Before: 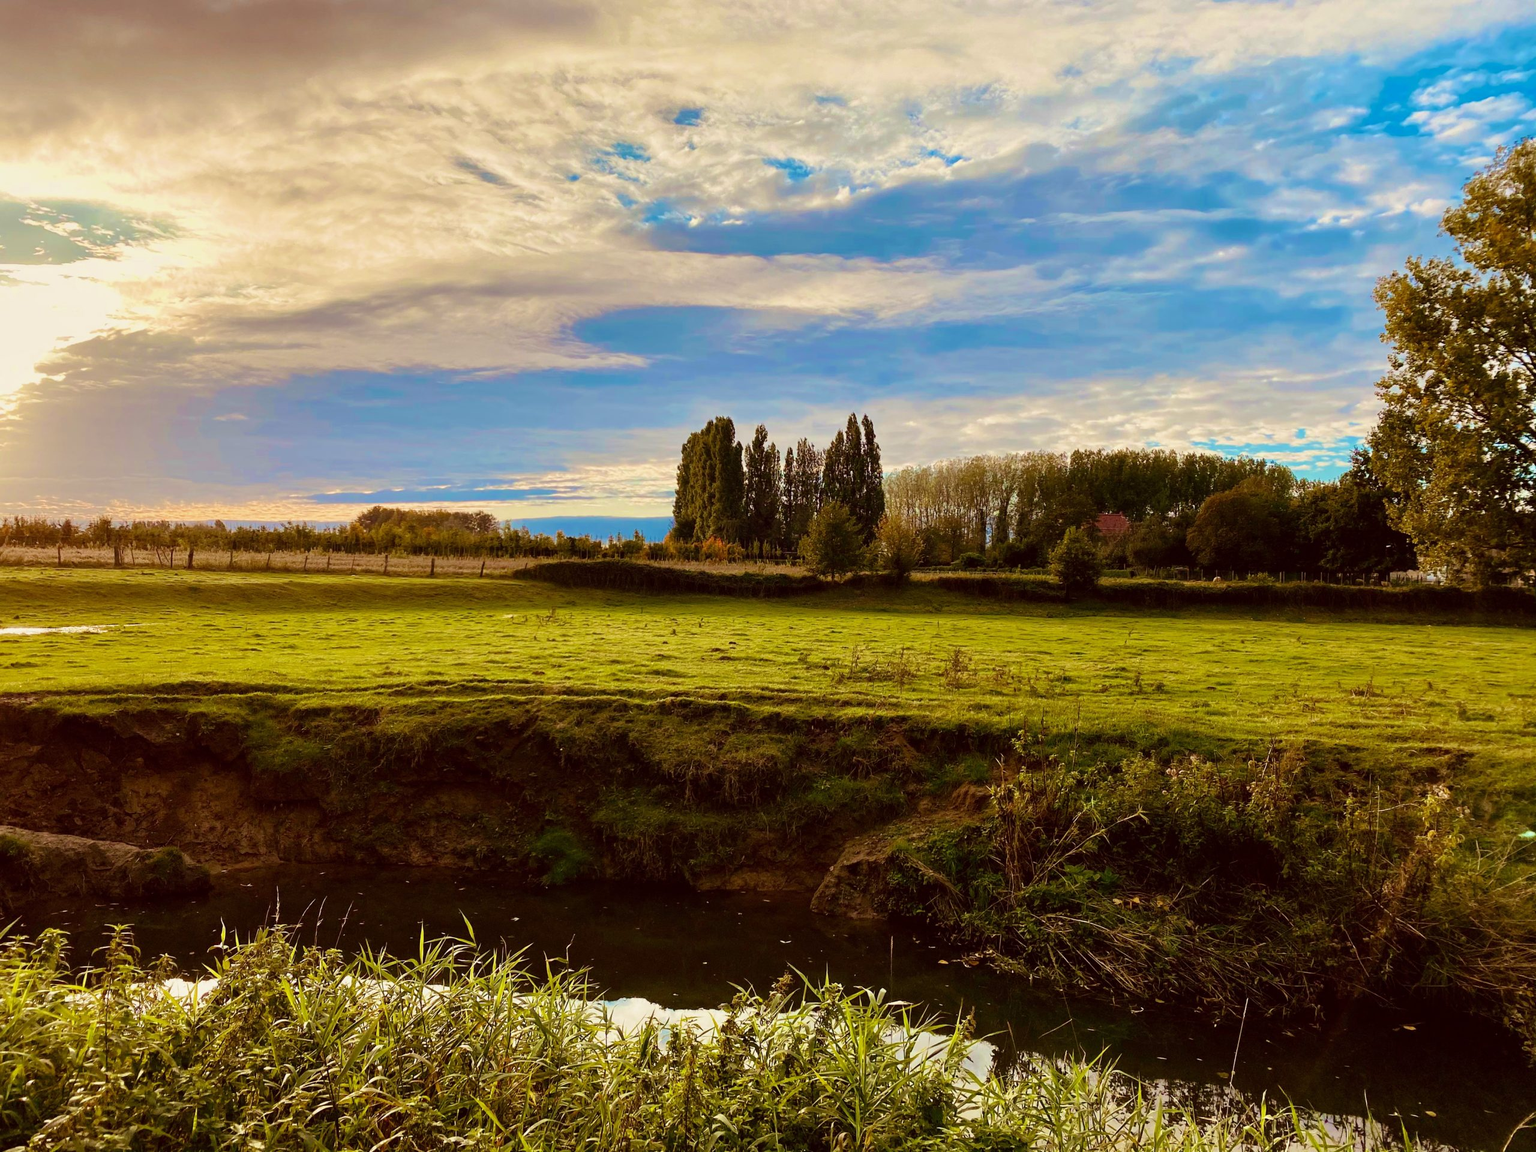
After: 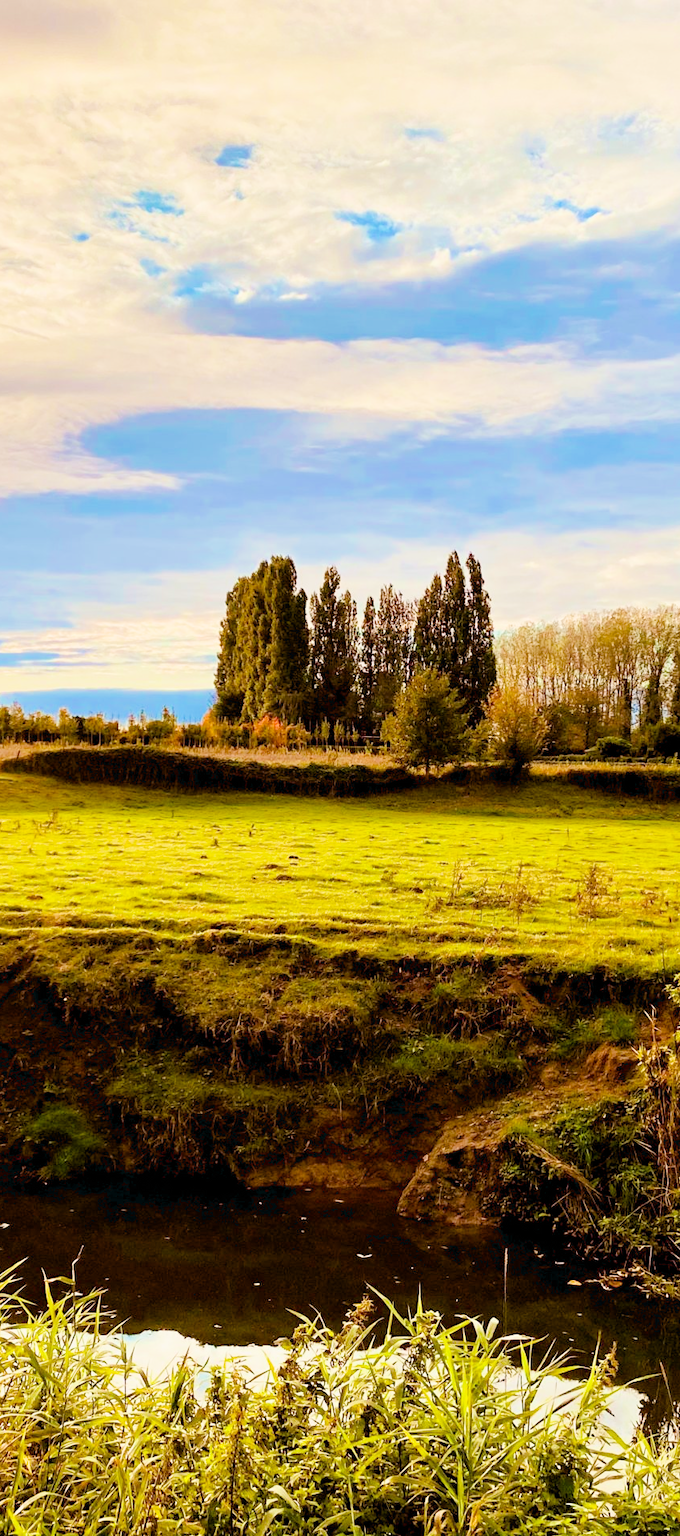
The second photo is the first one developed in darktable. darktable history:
exposure: black level correction 0, exposure 1.625 EV, compensate exposure bias true, compensate highlight preservation false
white balance: emerald 1
crop: left 33.36%, right 33.36%
filmic rgb: black relative exposure -7.65 EV, white relative exposure 4.56 EV, hardness 3.61
